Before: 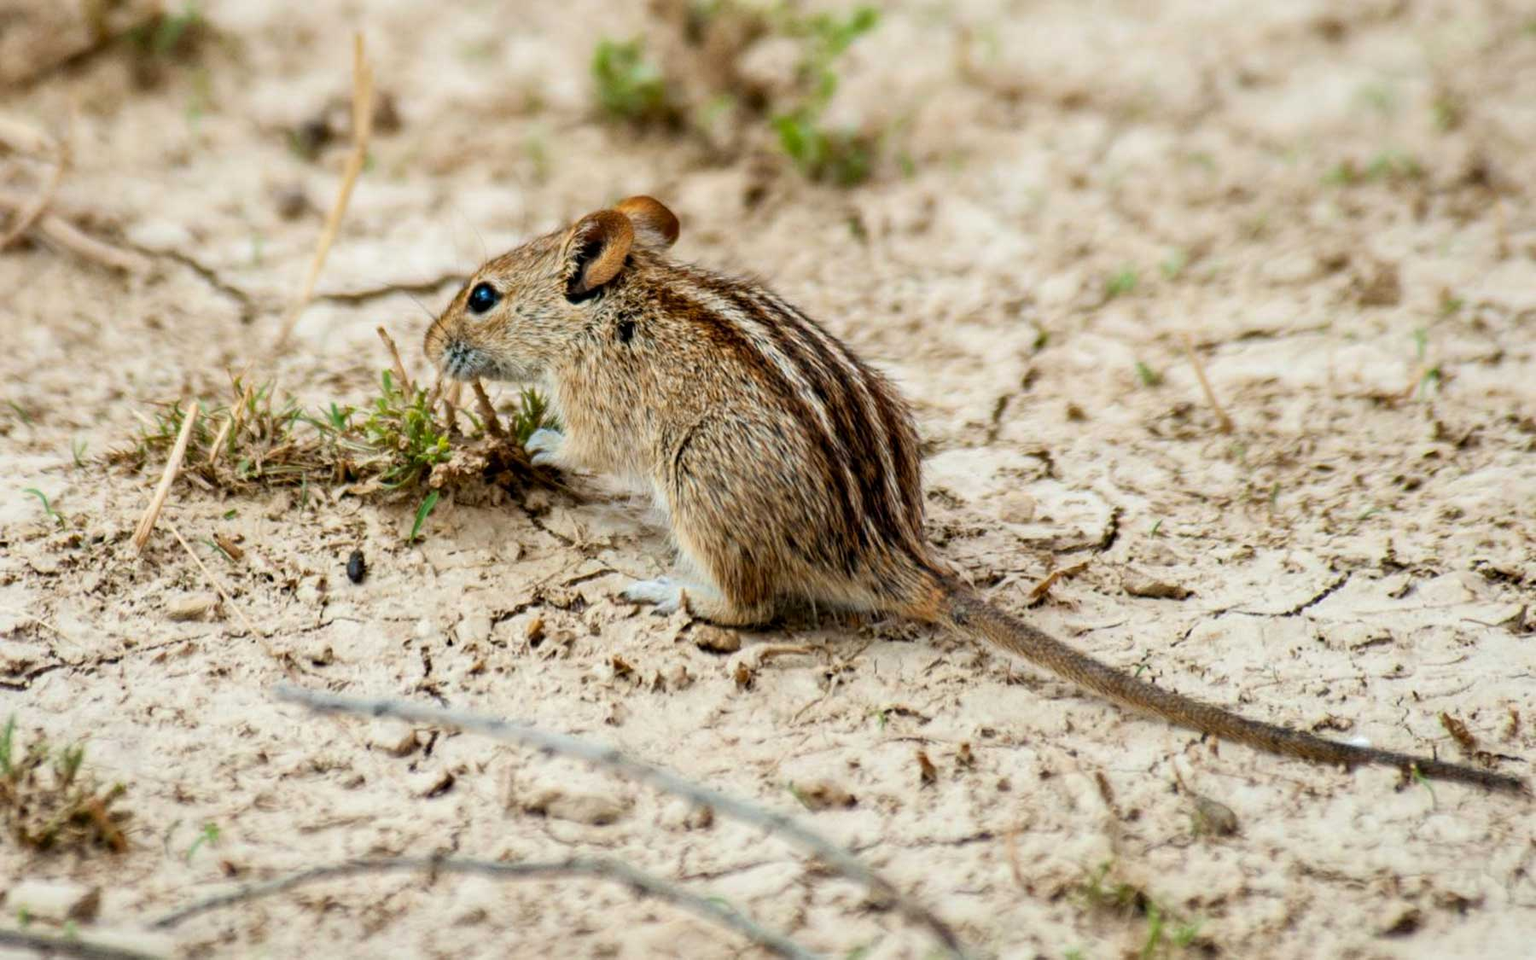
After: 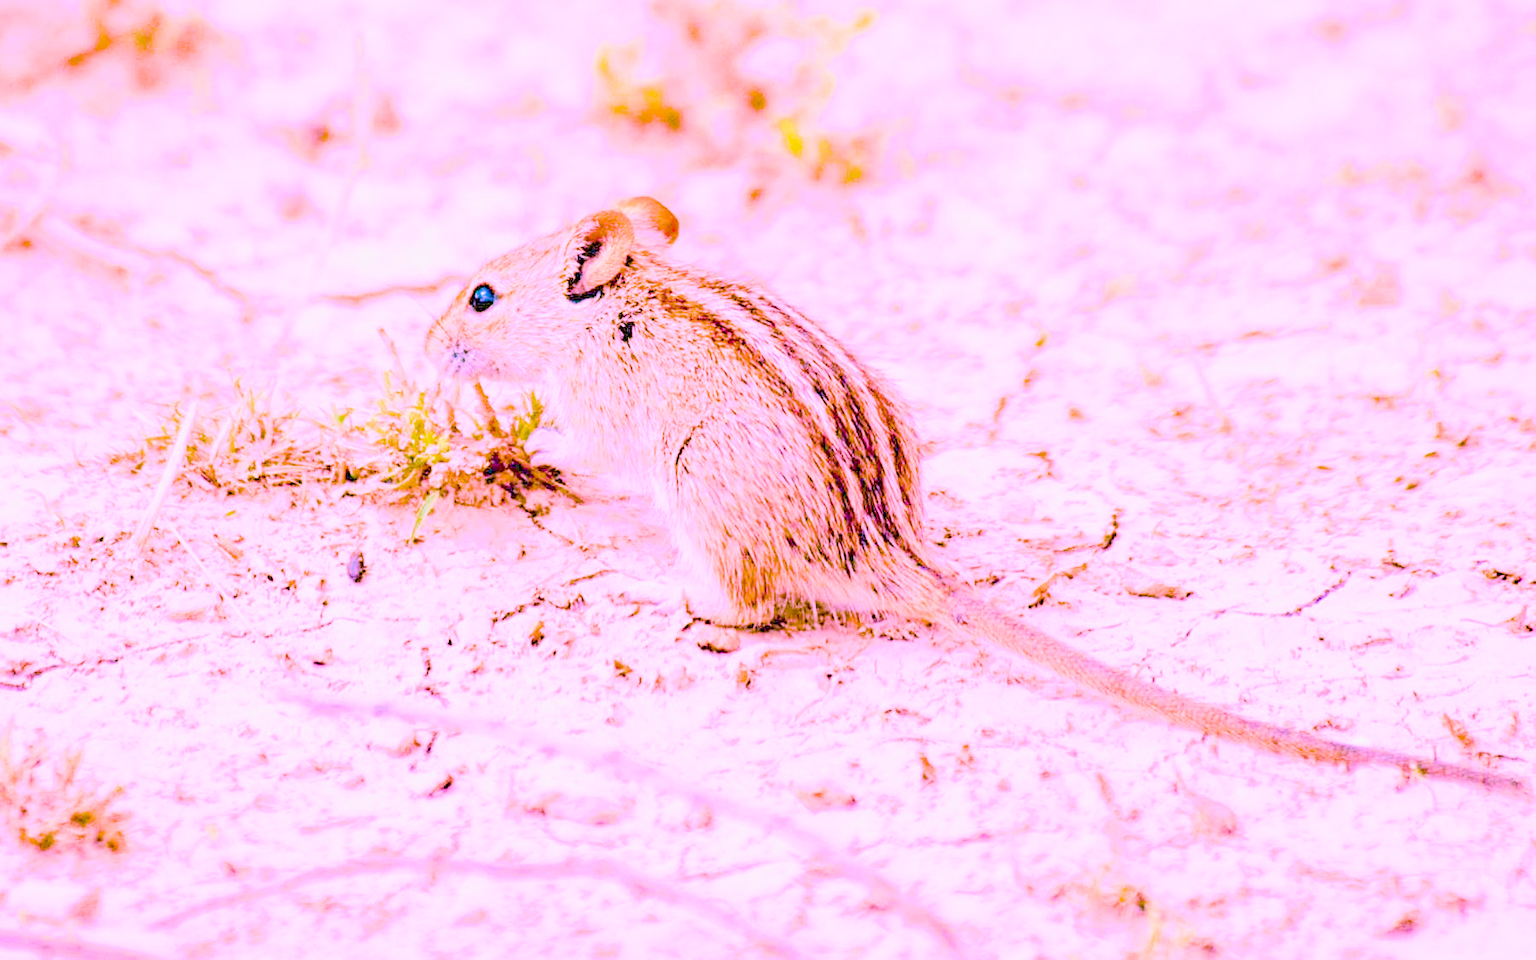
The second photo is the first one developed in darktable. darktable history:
tone equalizer "relight: fill-in": -7 EV 0.15 EV, -6 EV 0.6 EV, -5 EV 1.15 EV, -4 EV 1.33 EV, -3 EV 1.15 EV, -2 EV 0.6 EV, -1 EV 0.15 EV, mask exposure compensation -0.5 EV
color balance rgb: linear chroma grading › global chroma 9%, perceptual saturation grading › global saturation 36%, perceptual saturation grading › shadows 35%, perceptual brilliance grading › global brilliance 15%, perceptual brilliance grading › shadows -35%, global vibrance 15%
filmic rgb: black relative exposure -7.15 EV, white relative exposure 5.36 EV, hardness 3.02, color science v6 (2022)
highlight reconstruction: iterations 1, diameter of reconstruction 64 px
lens correction: scale 1.01, crop 1, focal 85, aperture 2.8, distance 7.77, camera "Canon EOS RP", lens "Canon RF 85mm F2 MACRO IS STM"
raw denoise: x [[0, 0.25, 0.5, 0.75, 1] ×4]
sharpen: on, module defaults
white balance: red 1.803, blue 1.886
exposure: black level correction 0, exposure 0.953 EV, compensate exposure bias true, compensate highlight preservation false
